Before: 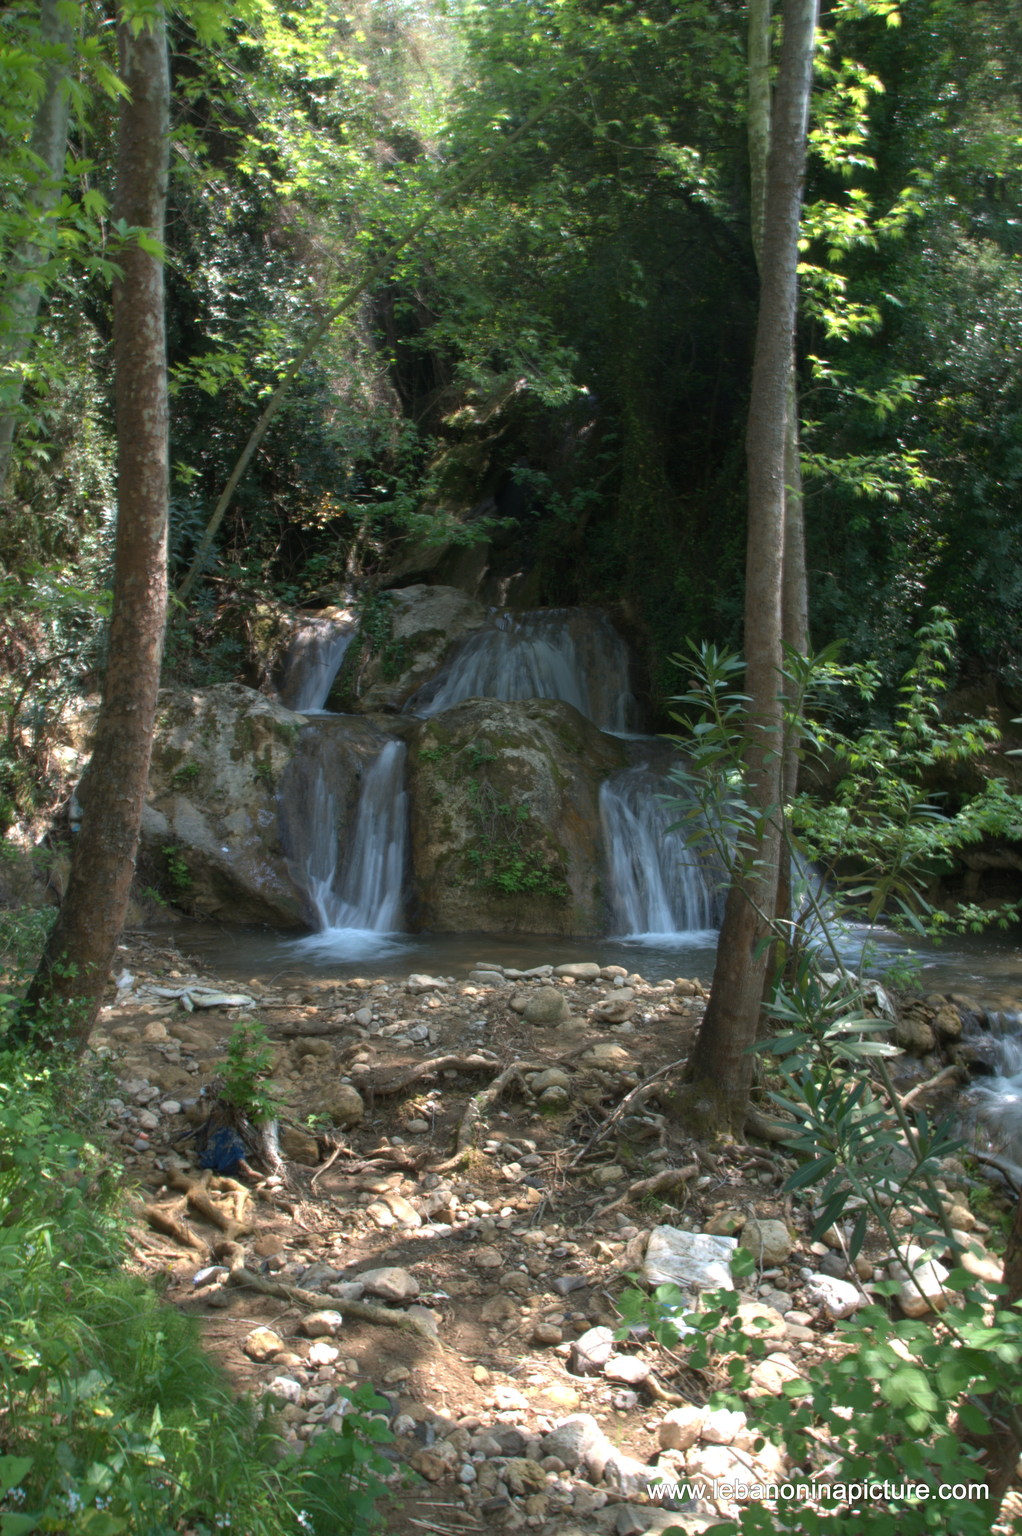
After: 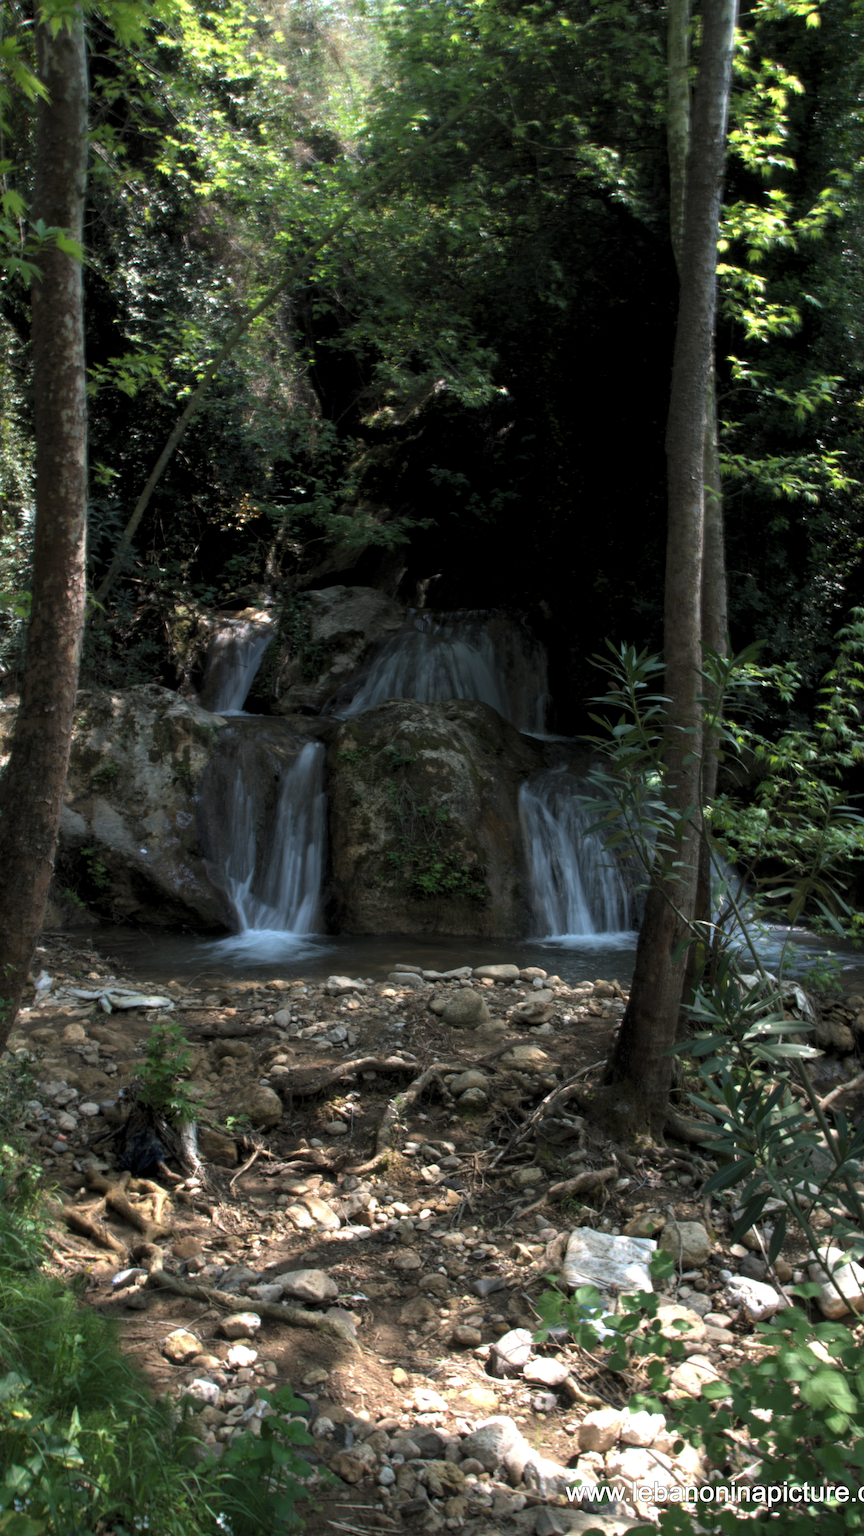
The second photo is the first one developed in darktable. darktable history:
levels: levels [0.116, 0.574, 1]
crop: left 8.026%, right 7.374%
